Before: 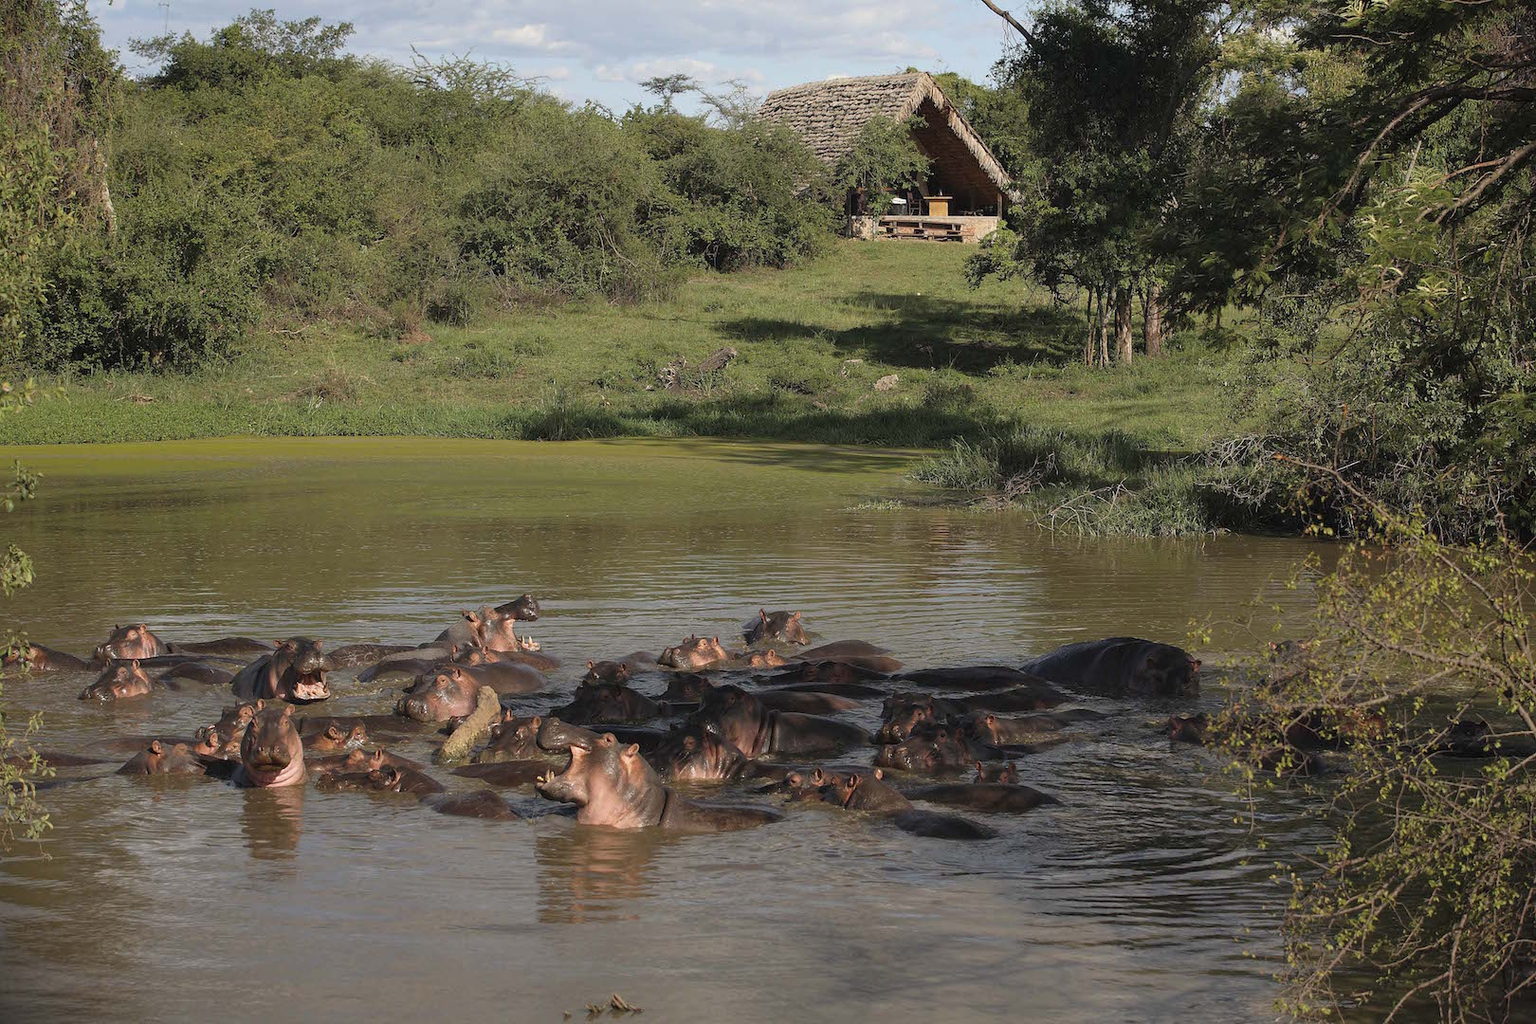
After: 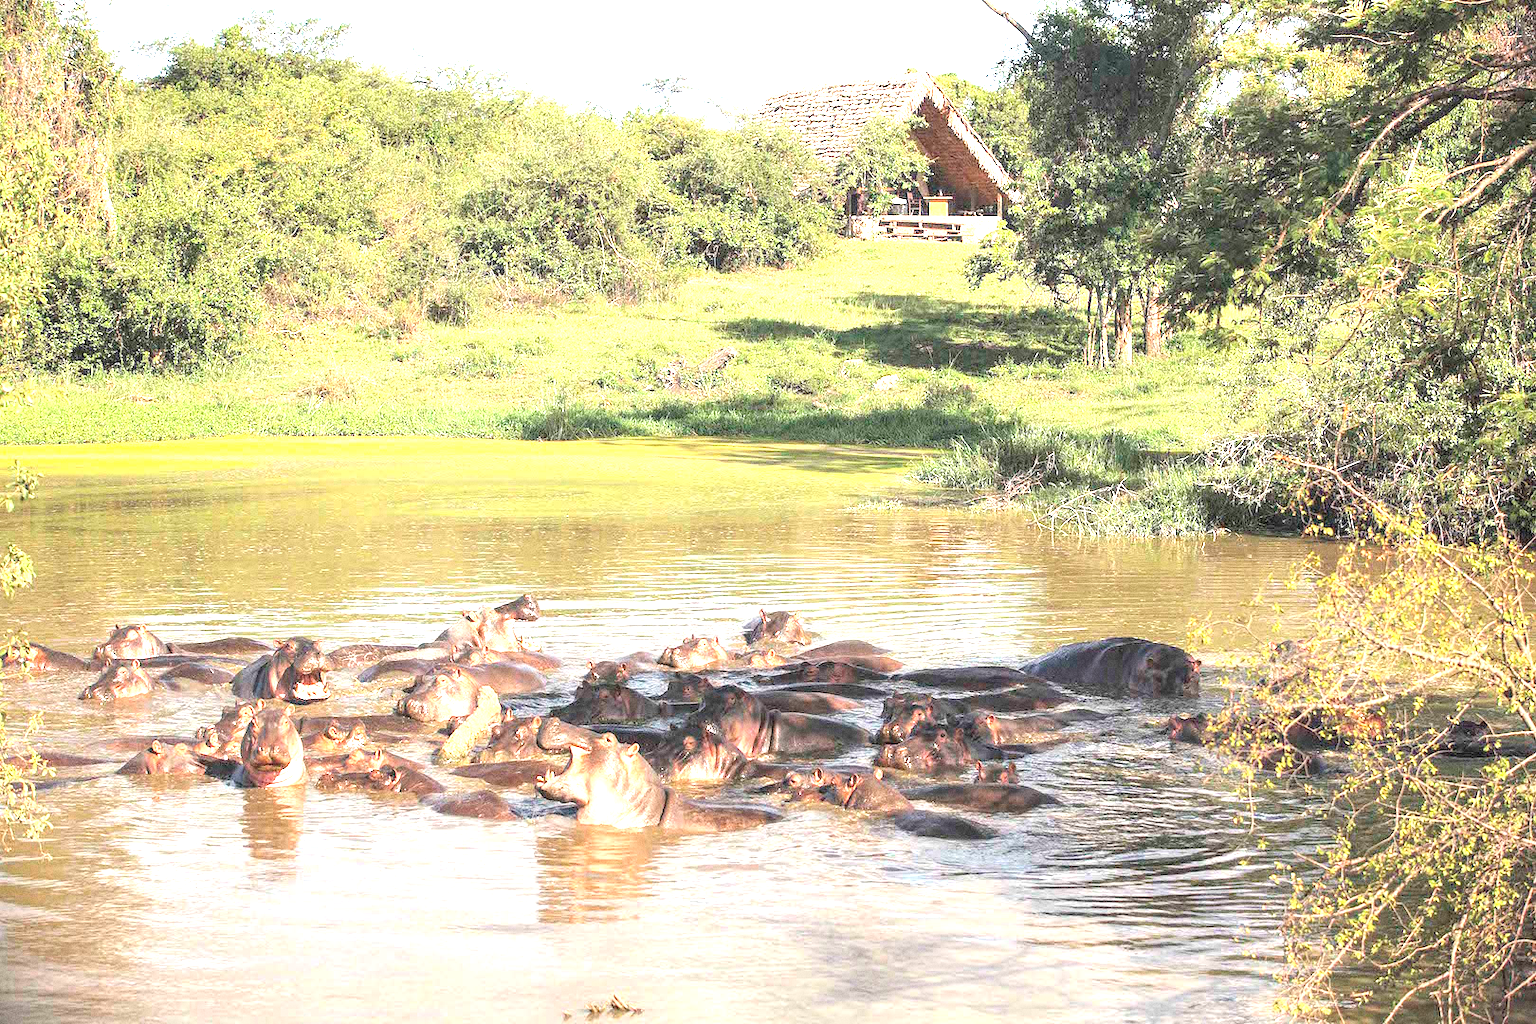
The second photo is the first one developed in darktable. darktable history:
contrast brightness saturation: brightness 0.15
grain: on, module defaults
local contrast: on, module defaults
exposure: black level correction 0, exposure 1.45 EV, compensate exposure bias true, compensate highlight preservation false
